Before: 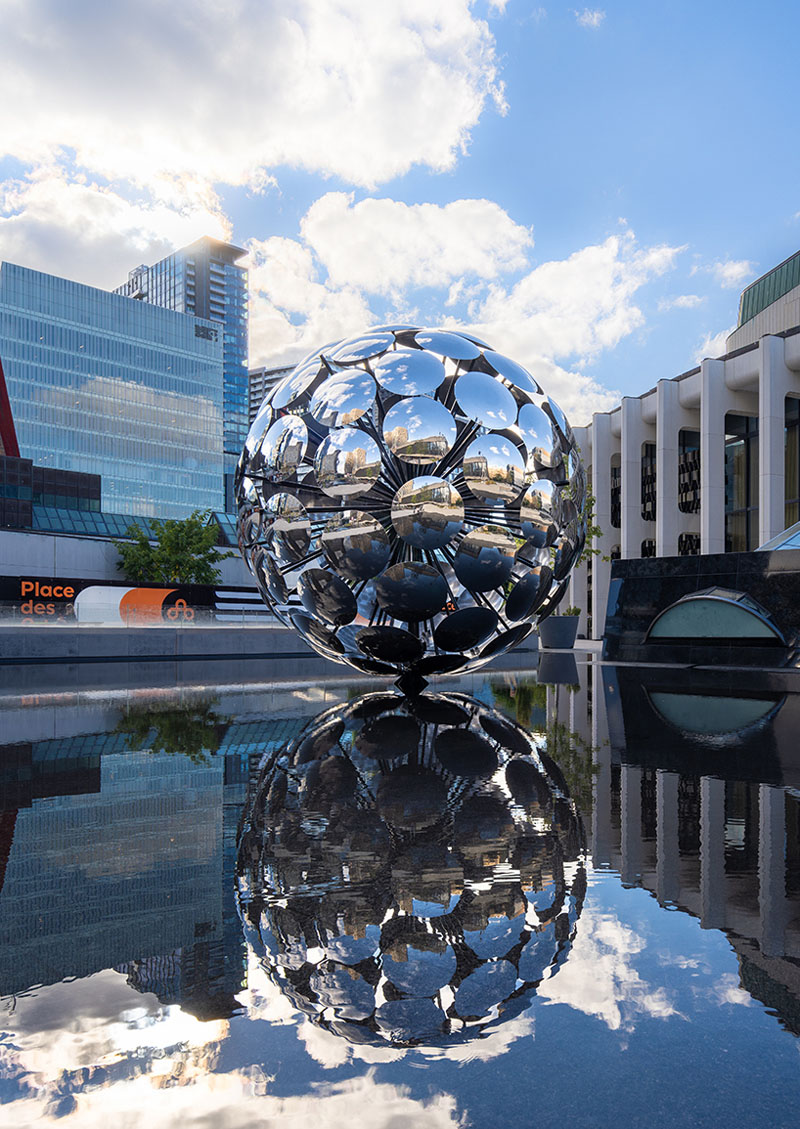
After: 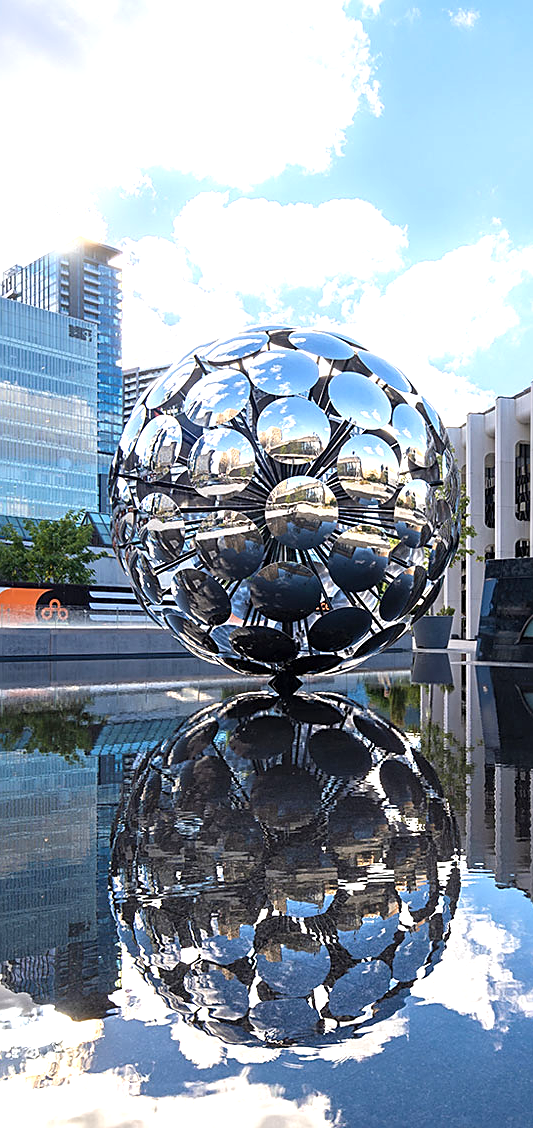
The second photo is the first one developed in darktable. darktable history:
sharpen: on, module defaults
exposure: black level correction 0, exposure 0.7 EV, compensate exposure bias true, compensate highlight preservation false
crop and rotate: left 15.754%, right 17.579%
